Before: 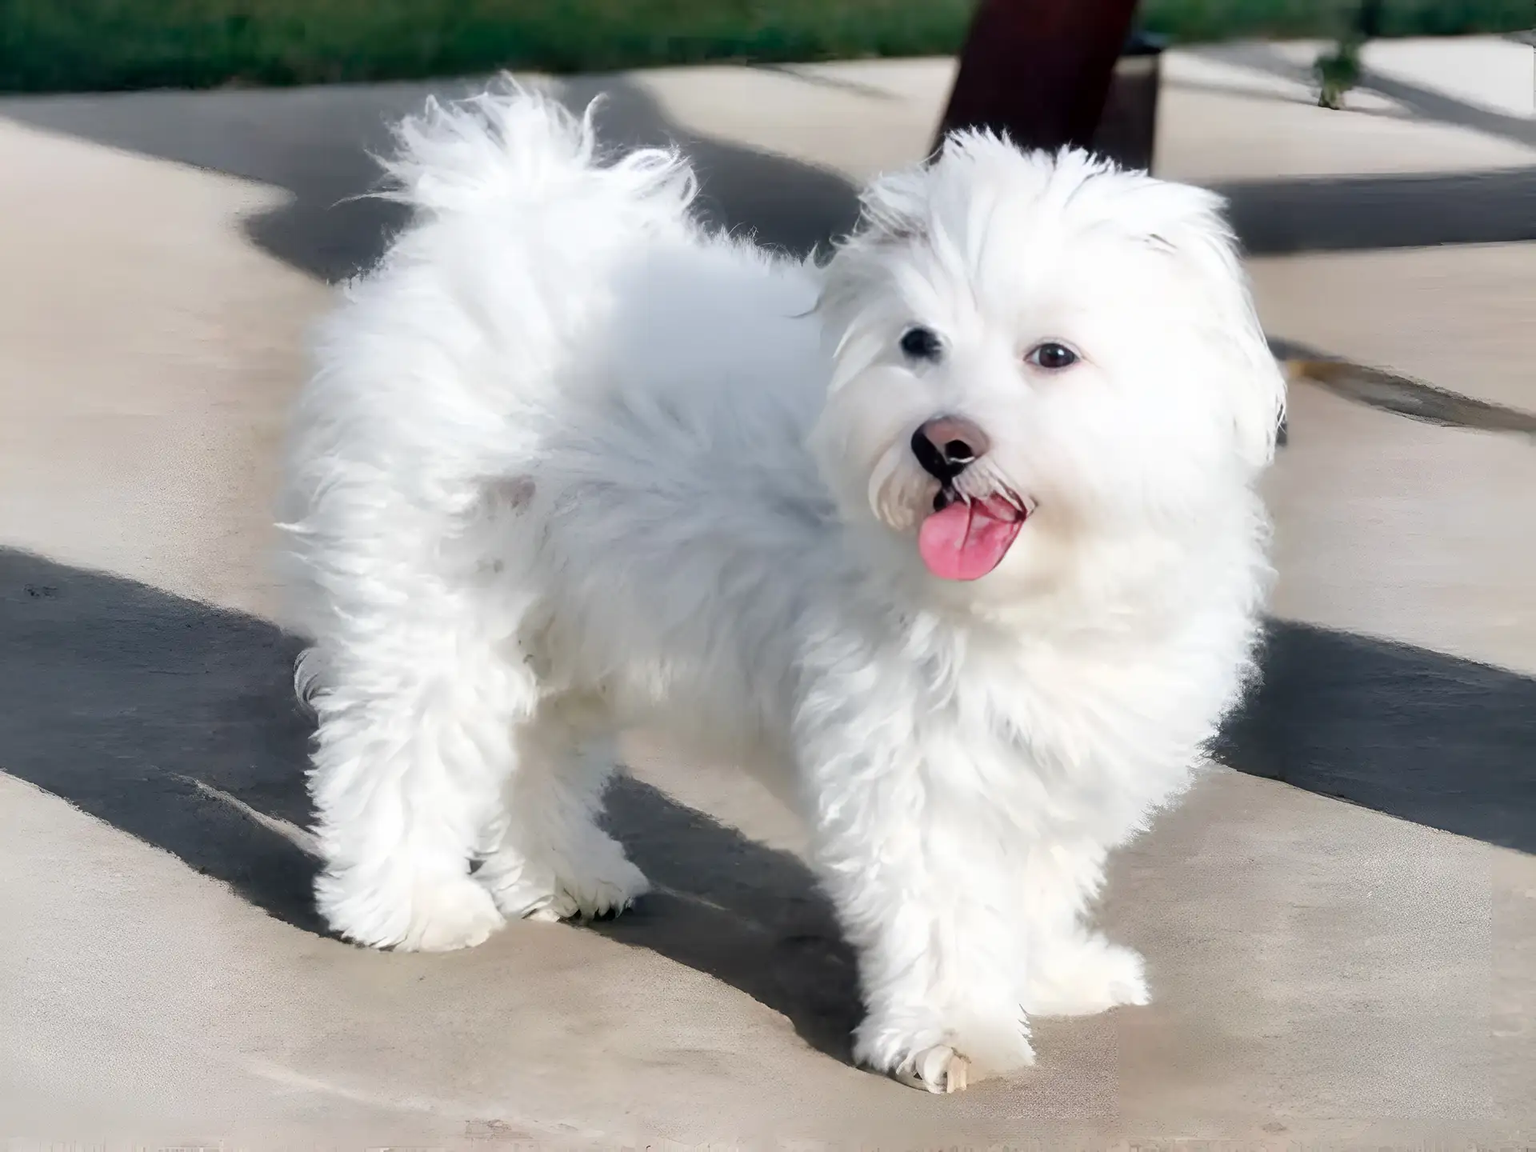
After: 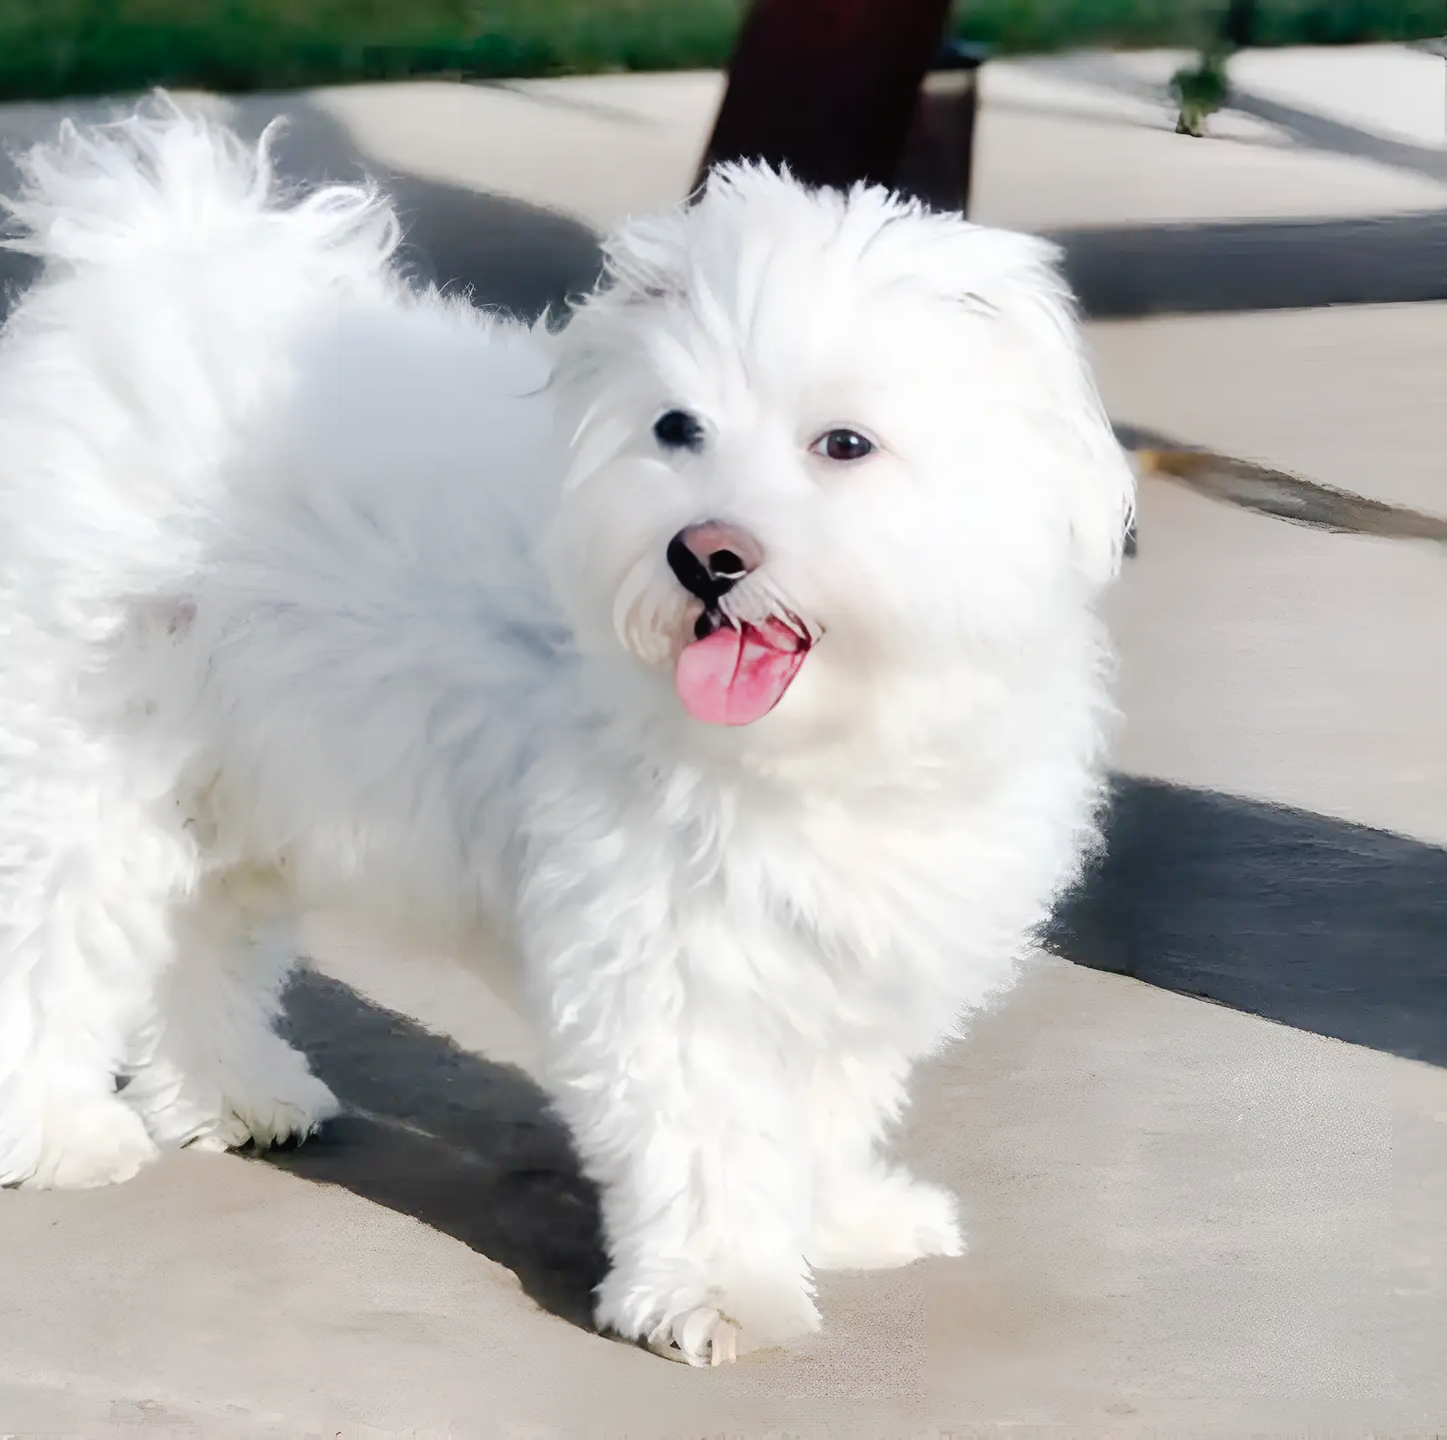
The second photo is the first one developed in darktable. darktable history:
tone curve: curves: ch0 [(0, 0.019) (0.066, 0.054) (0.184, 0.184) (0.369, 0.417) (0.501, 0.586) (0.617, 0.71) (0.743, 0.787) (0.997, 0.997)]; ch1 [(0, 0) (0.187, 0.156) (0.388, 0.372) (0.437, 0.428) (0.474, 0.472) (0.499, 0.5) (0.521, 0.514) (0.548, 0.567) (0.6, 0.629) (0.82, 0.831) (1, 1)]; ch2 [(0, 0) (0.234, 0.227) (0.352, 0.372) (0.459, 0.484) (0.5, 0.505) (0.518, 0.516) (0.529, 0.541) (0.56, 0.594) (0.607, 0.644) (0.74, 0.771) (0.858, 0.873) (0.999, 0.994)], preserve colors none
crop and rotate: left 24.628%
